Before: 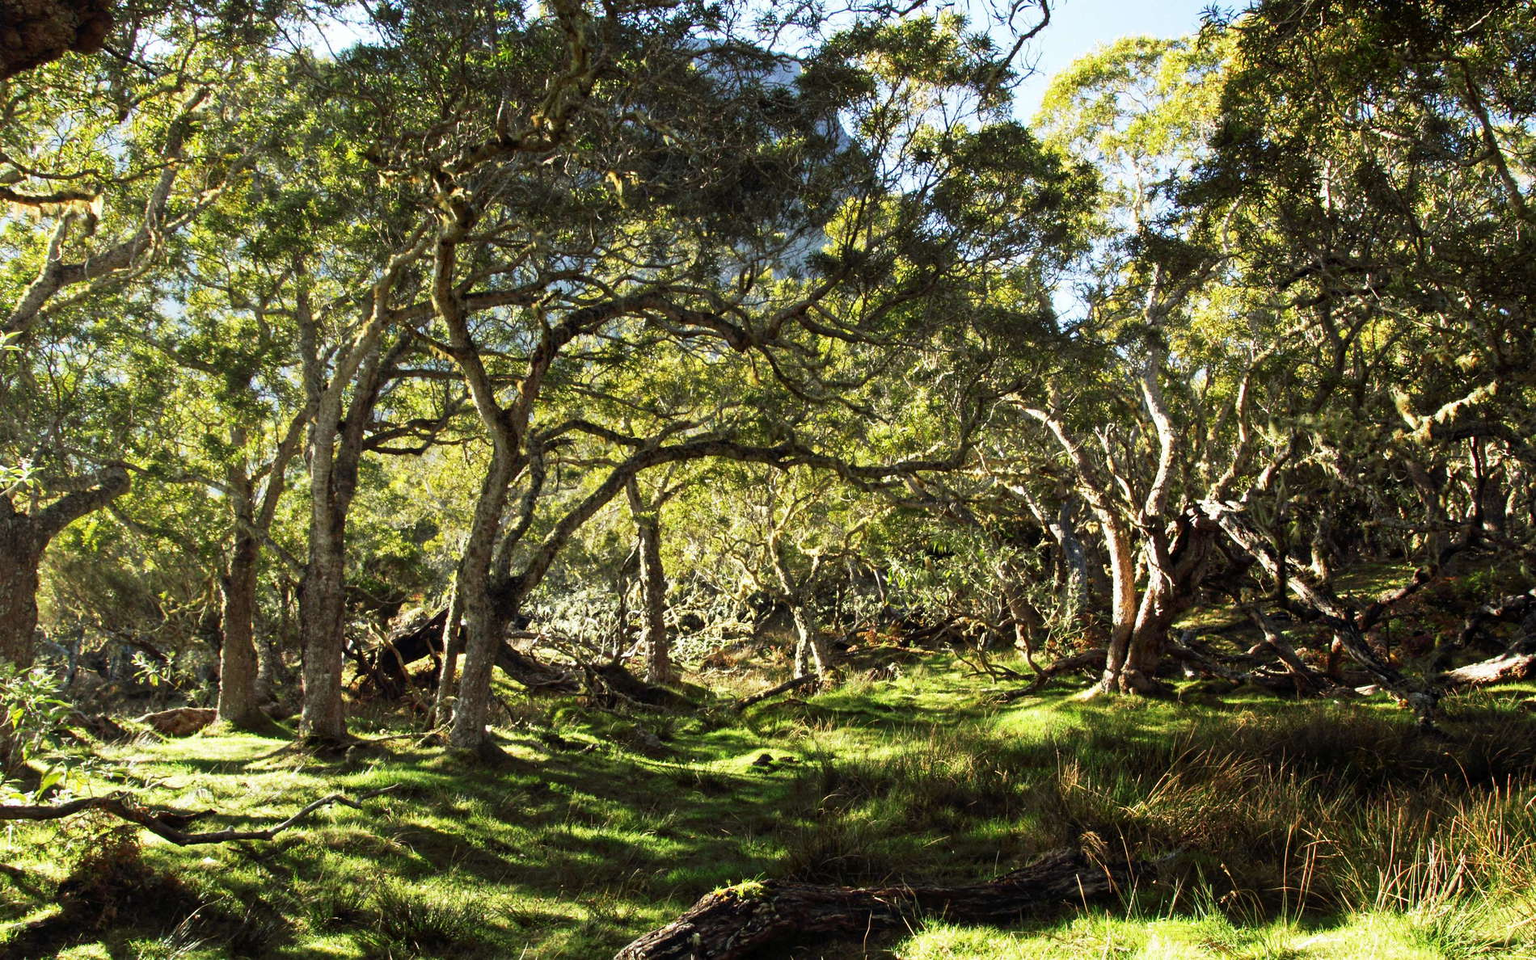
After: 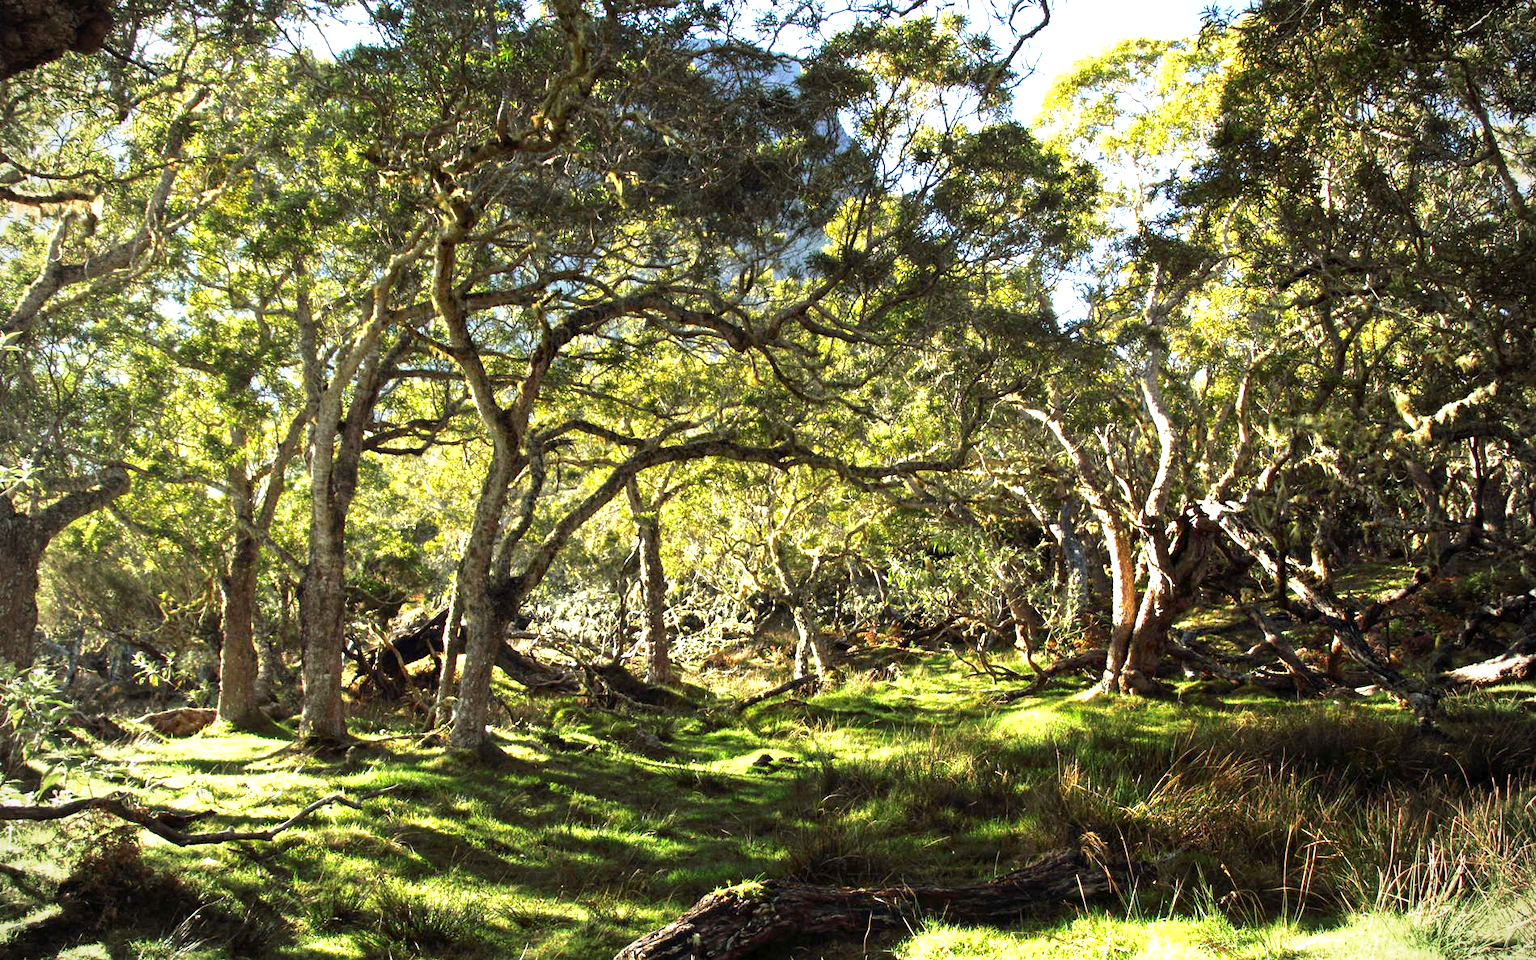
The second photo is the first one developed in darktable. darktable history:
vignetting: on, module defaults
exposure: exposure 0.781 EV, compensate highlight preservation false
shadows and highlights: shadows -20, white point adjustment -2, highlights -35
